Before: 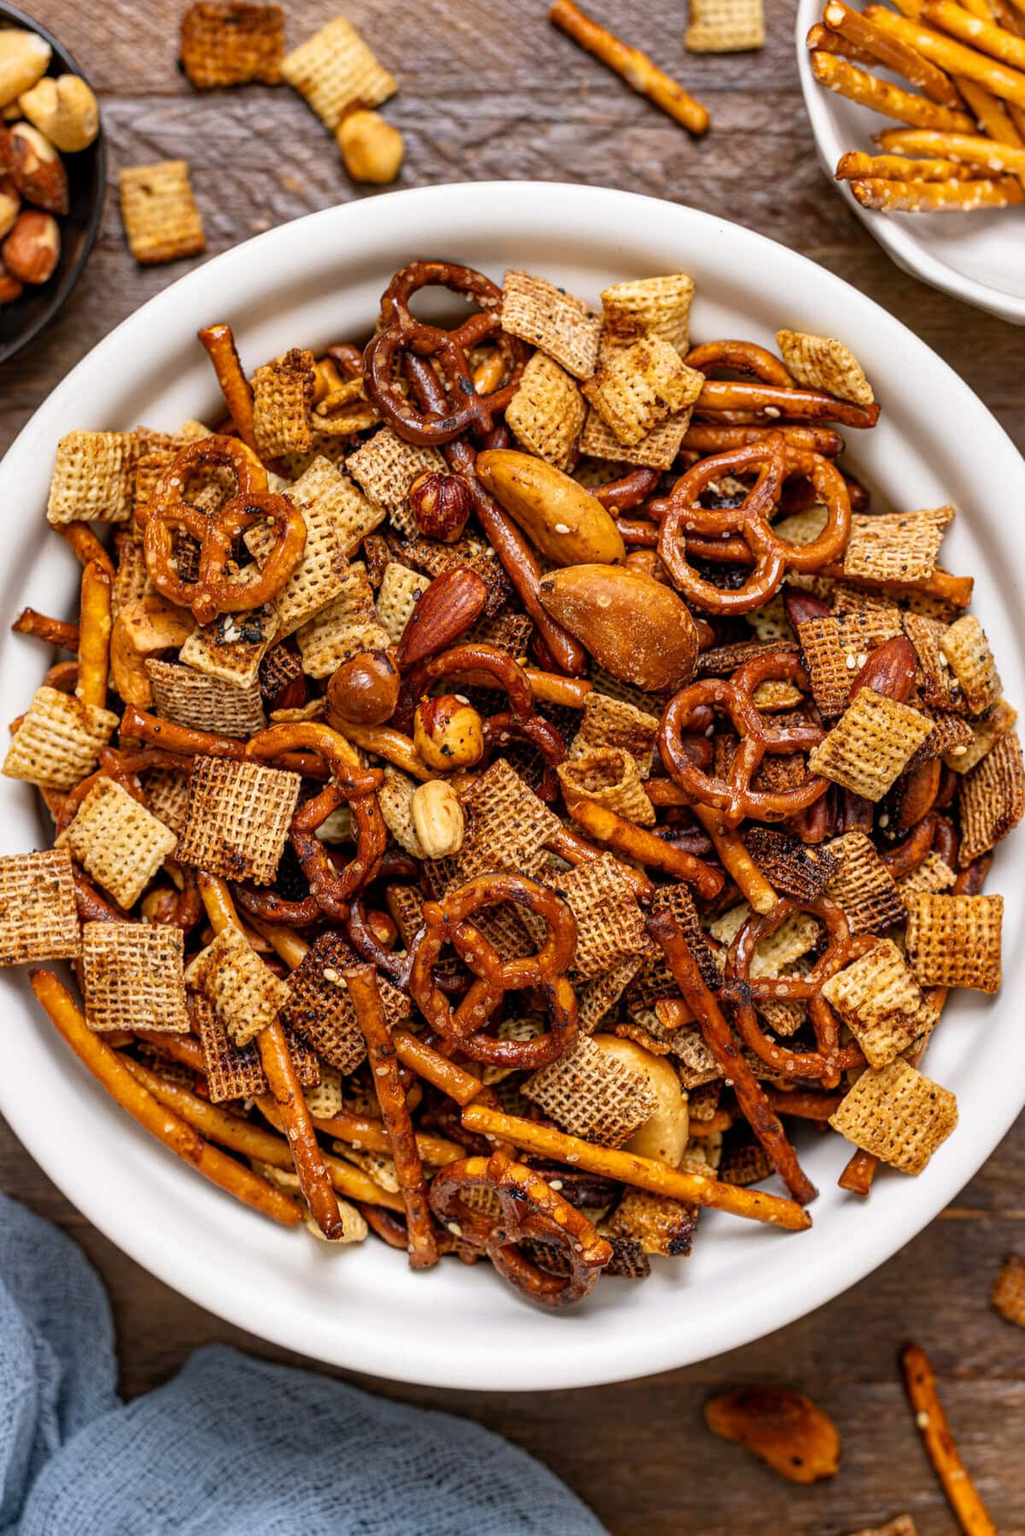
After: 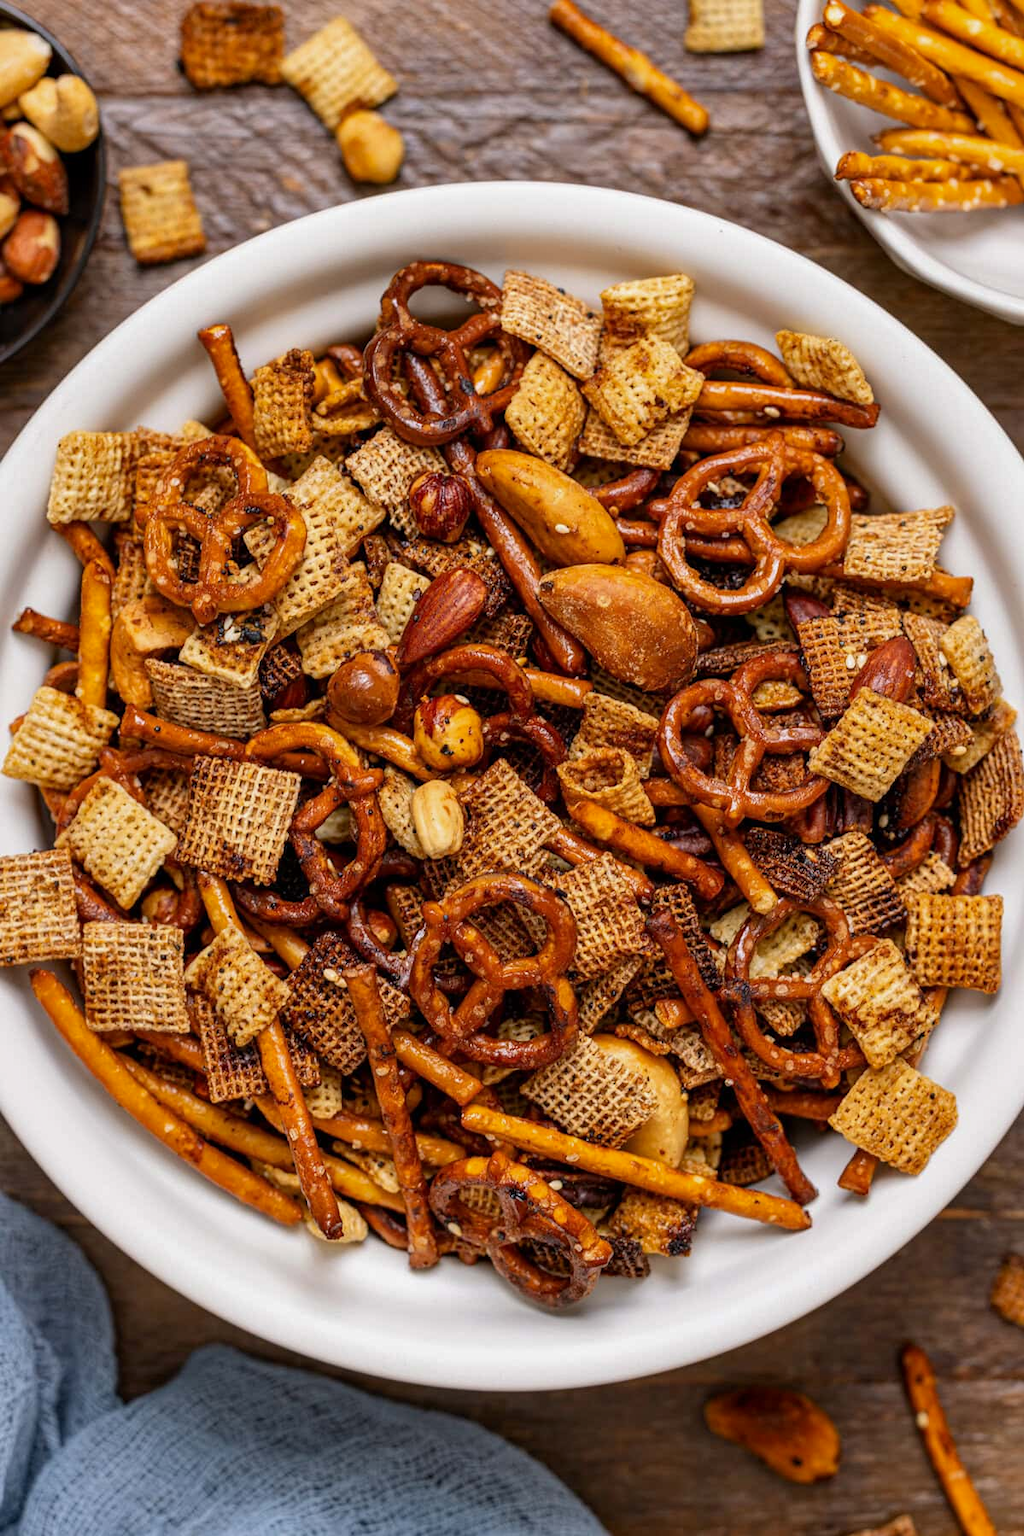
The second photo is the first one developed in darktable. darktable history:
shadows and highlights: shadows -20.5, white point adjustment -2.1, highlights -35.08
